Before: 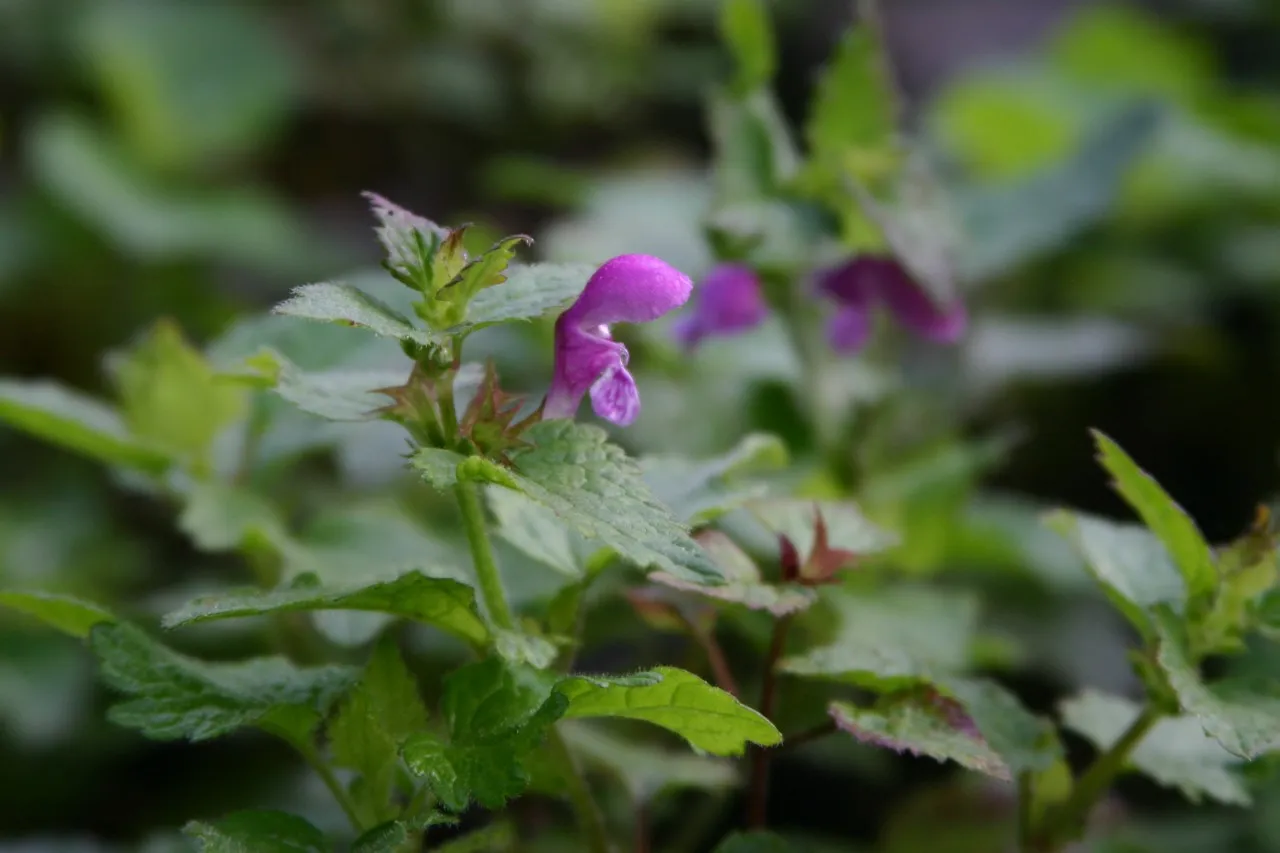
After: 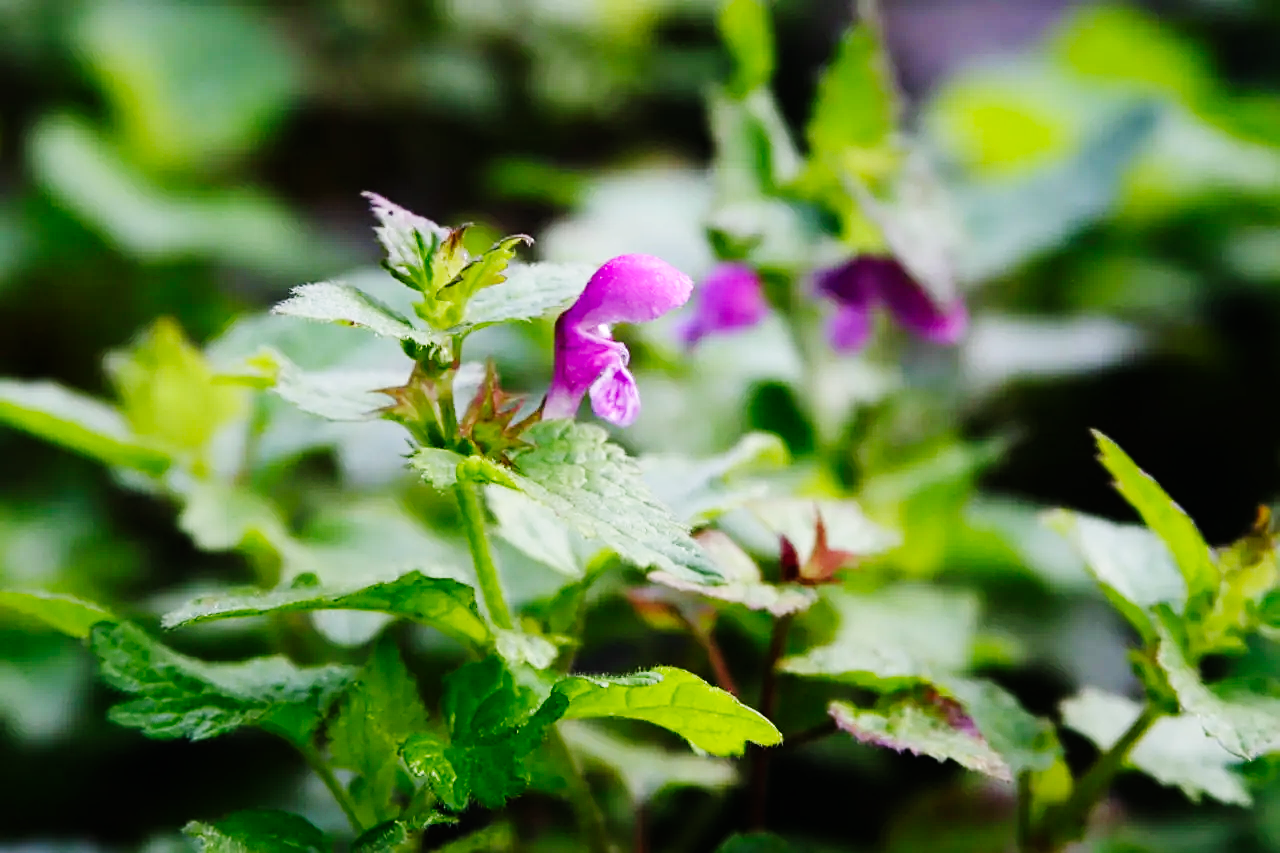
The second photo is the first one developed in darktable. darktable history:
base curve: curves: ch0 [(0, 0) (0, 0) (0.002, 0.001) (0.008, 0.003) (0.019, 0.011) (0.037, 0.037) (0.064, 0.11) (0.102, 0.232) (0.152, 0.379) (0.216, 0.524) (0.296, 0.665) (0.394, 0.789) (0.512, 0.881) (0.651, 0.945) (0.813, 0.986) (1, 1)], preserve colors none
sharpen: on, module defaults
